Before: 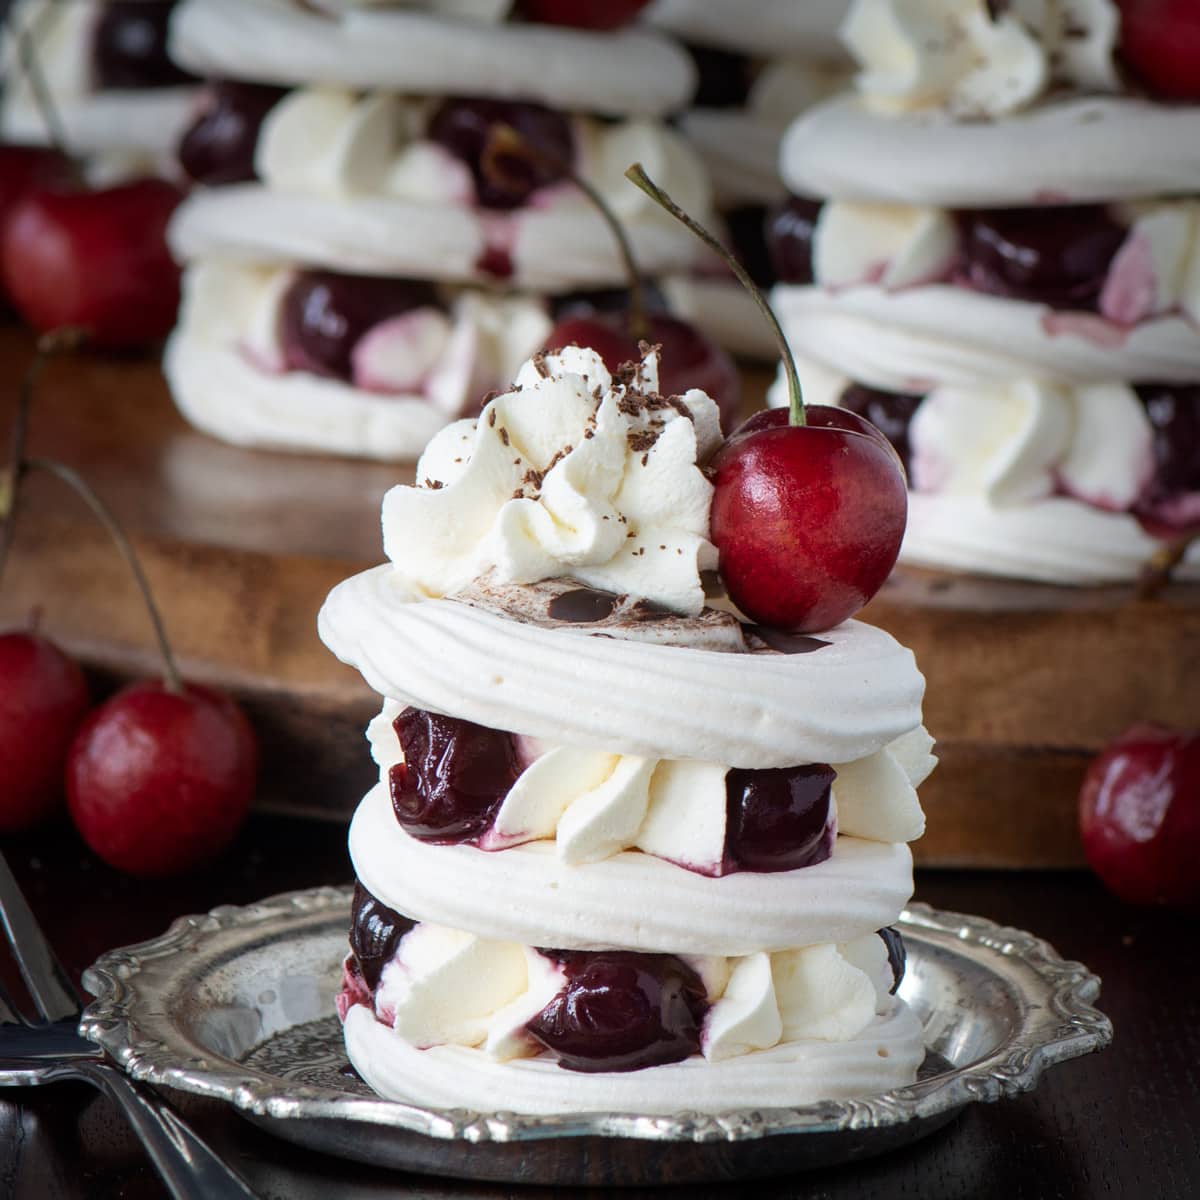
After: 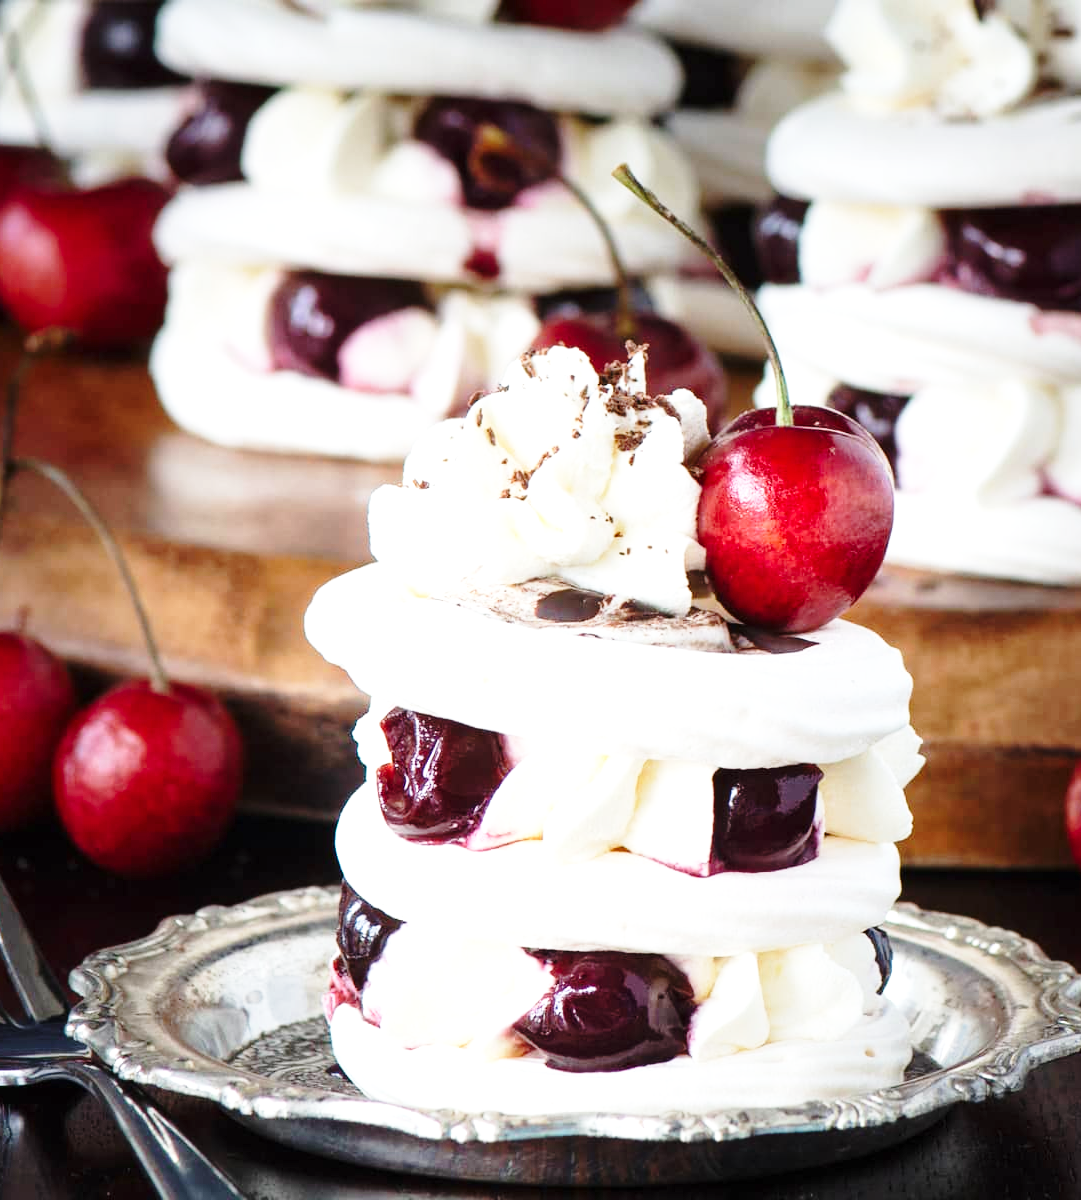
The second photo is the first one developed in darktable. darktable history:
white balance: emerald 1
base curve: curves: ch0 [(0, 0) (0.028, 0.03) (0.121, 0.232) (0.46, 0.748) (0.859, 0.968) (1, 1)], preserve colors none
crop and rotate: left 1.088%, right 8.807%
exposure: black level correction 0, exposure 0.68 EV, compensate exposure bias true, compensate highlight preservation false
